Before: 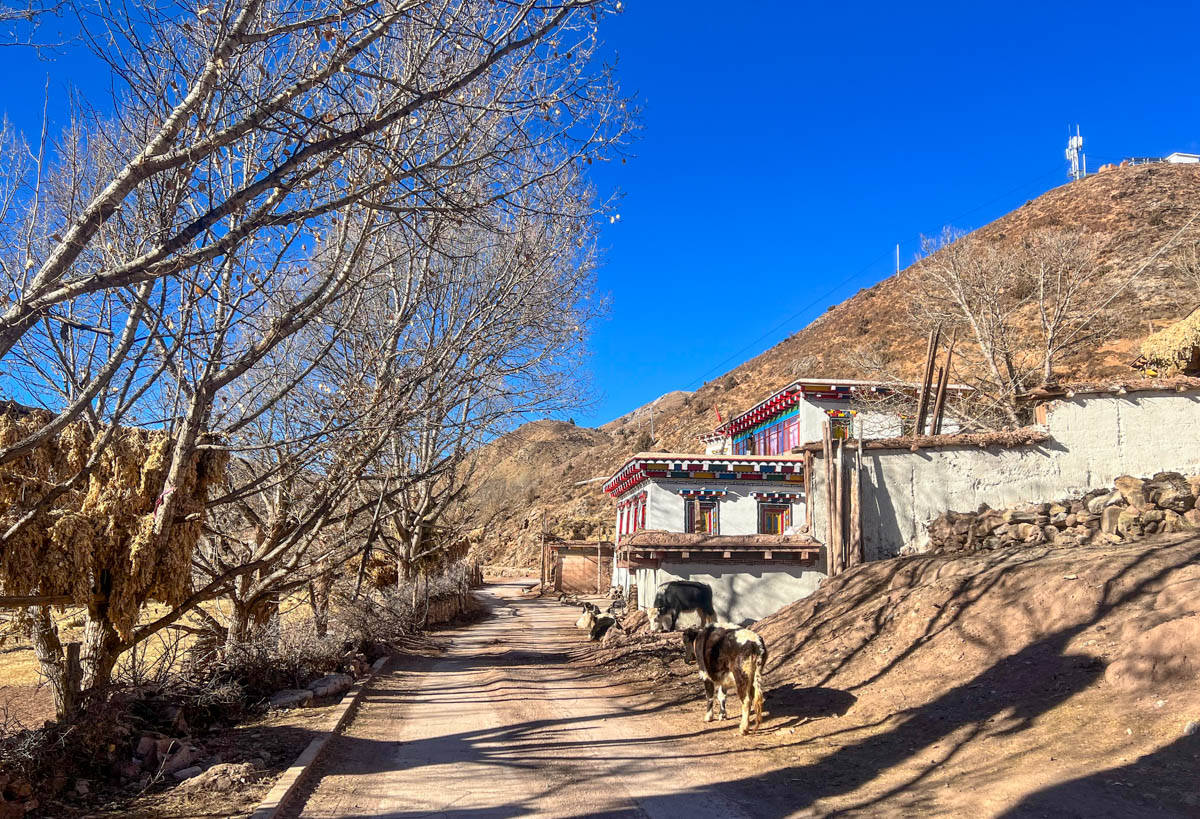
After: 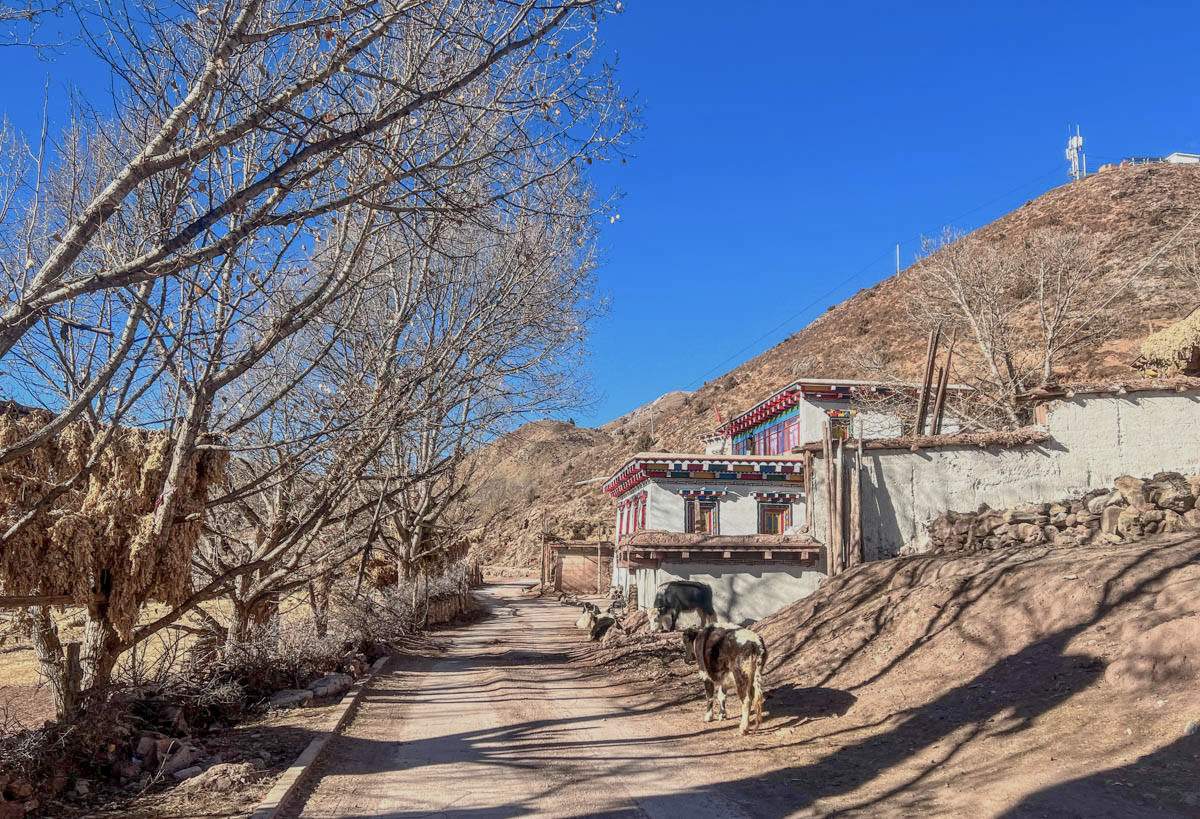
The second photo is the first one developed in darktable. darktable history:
color balance rgb: perceptual saturation grading › global saturation -27.94%, hue shift -2.27°, contrast -21.26%
local contrast: on, module defaults
